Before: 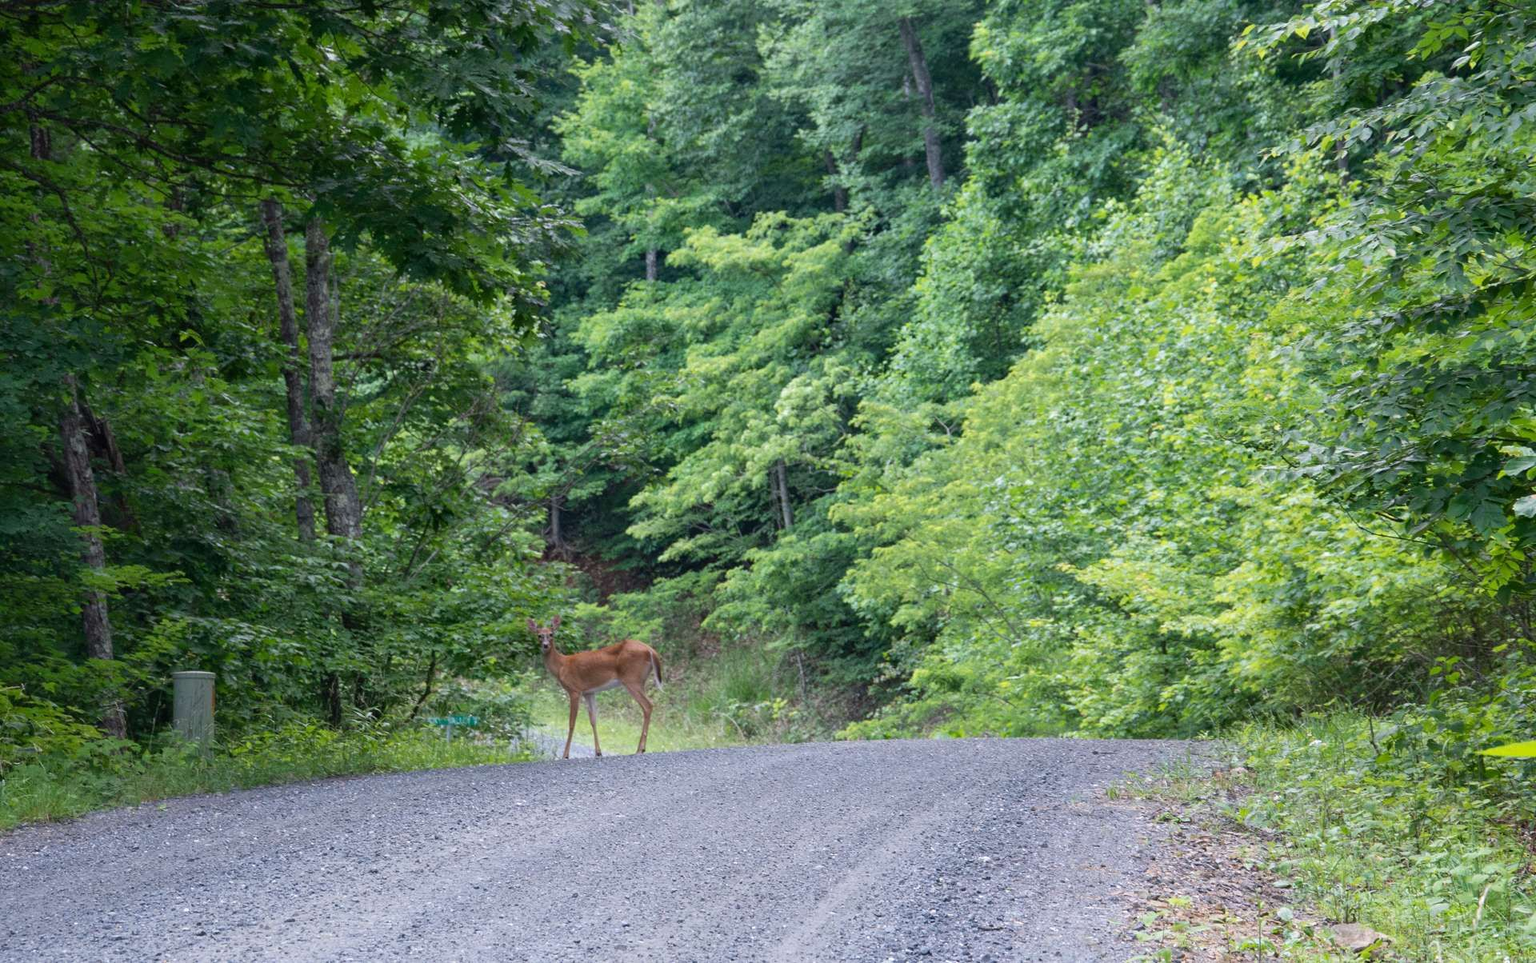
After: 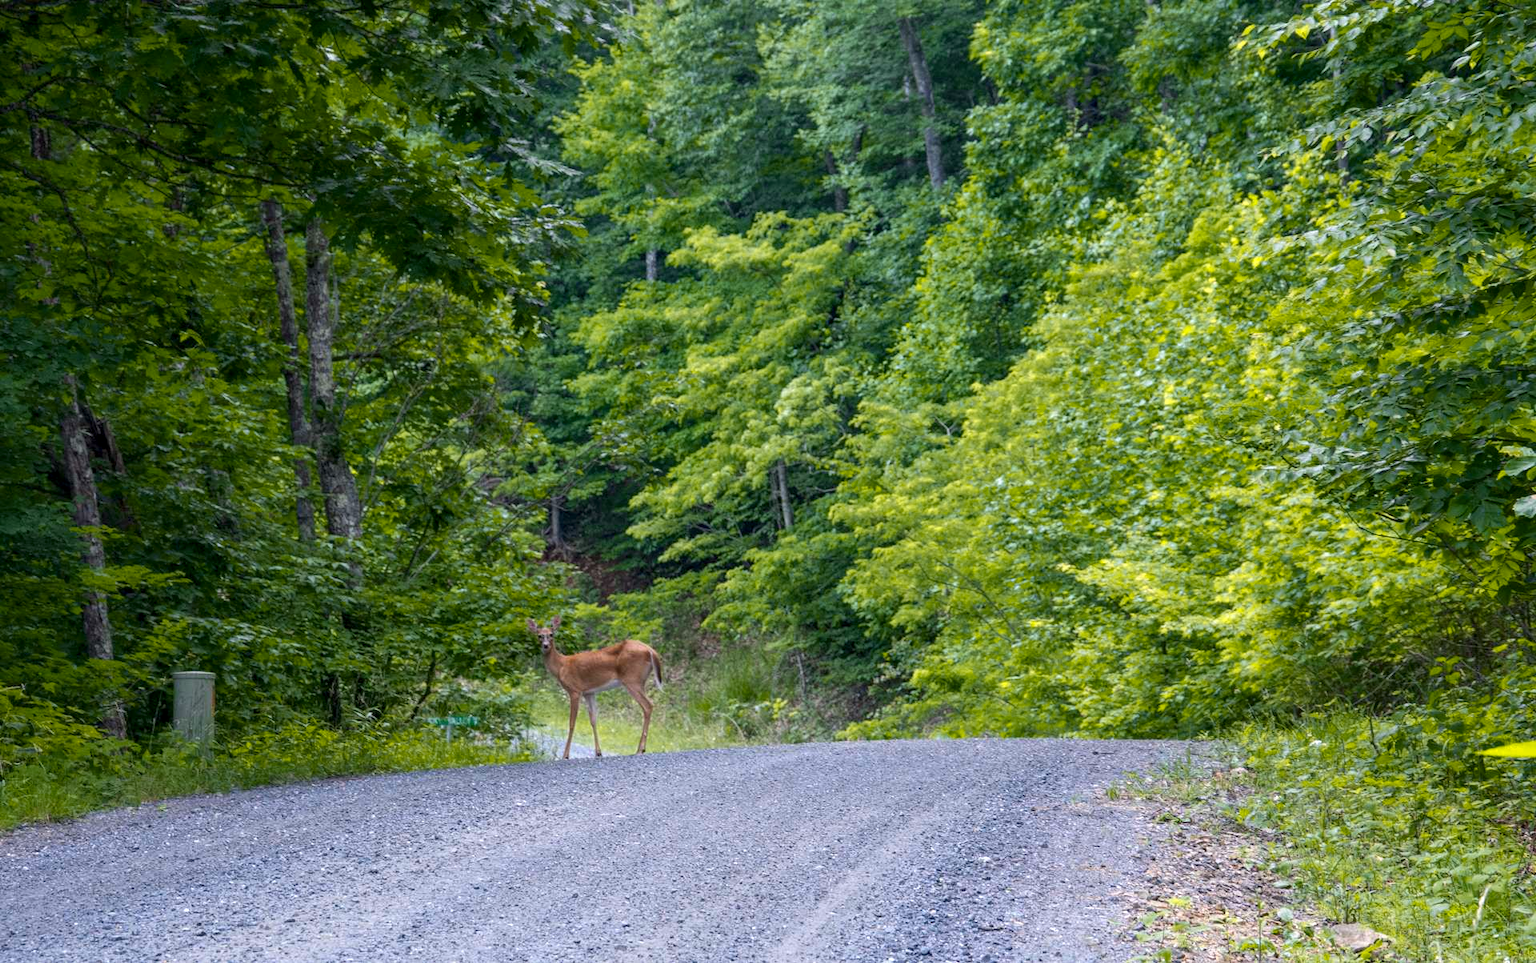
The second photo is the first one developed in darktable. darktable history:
local contrast: on, module defaults
color zones: curves: ch0 [(0.099, 0.624) (0.257, 0.596) (0.384, 0.376) (0.529, 0.492) (0.697, 0.564) (0.768, 0.532) (0.908, 0.644)]; ch1 [(0.112, 0.564) (0.254, 0.612) (0.432, 0.676) (0.592, 0.456) (0.743, 0.684) (0.888, 0.536)]; ch2 [(0.25, 0.5) (0.469, 0.36) (0.75, 0.5)]
